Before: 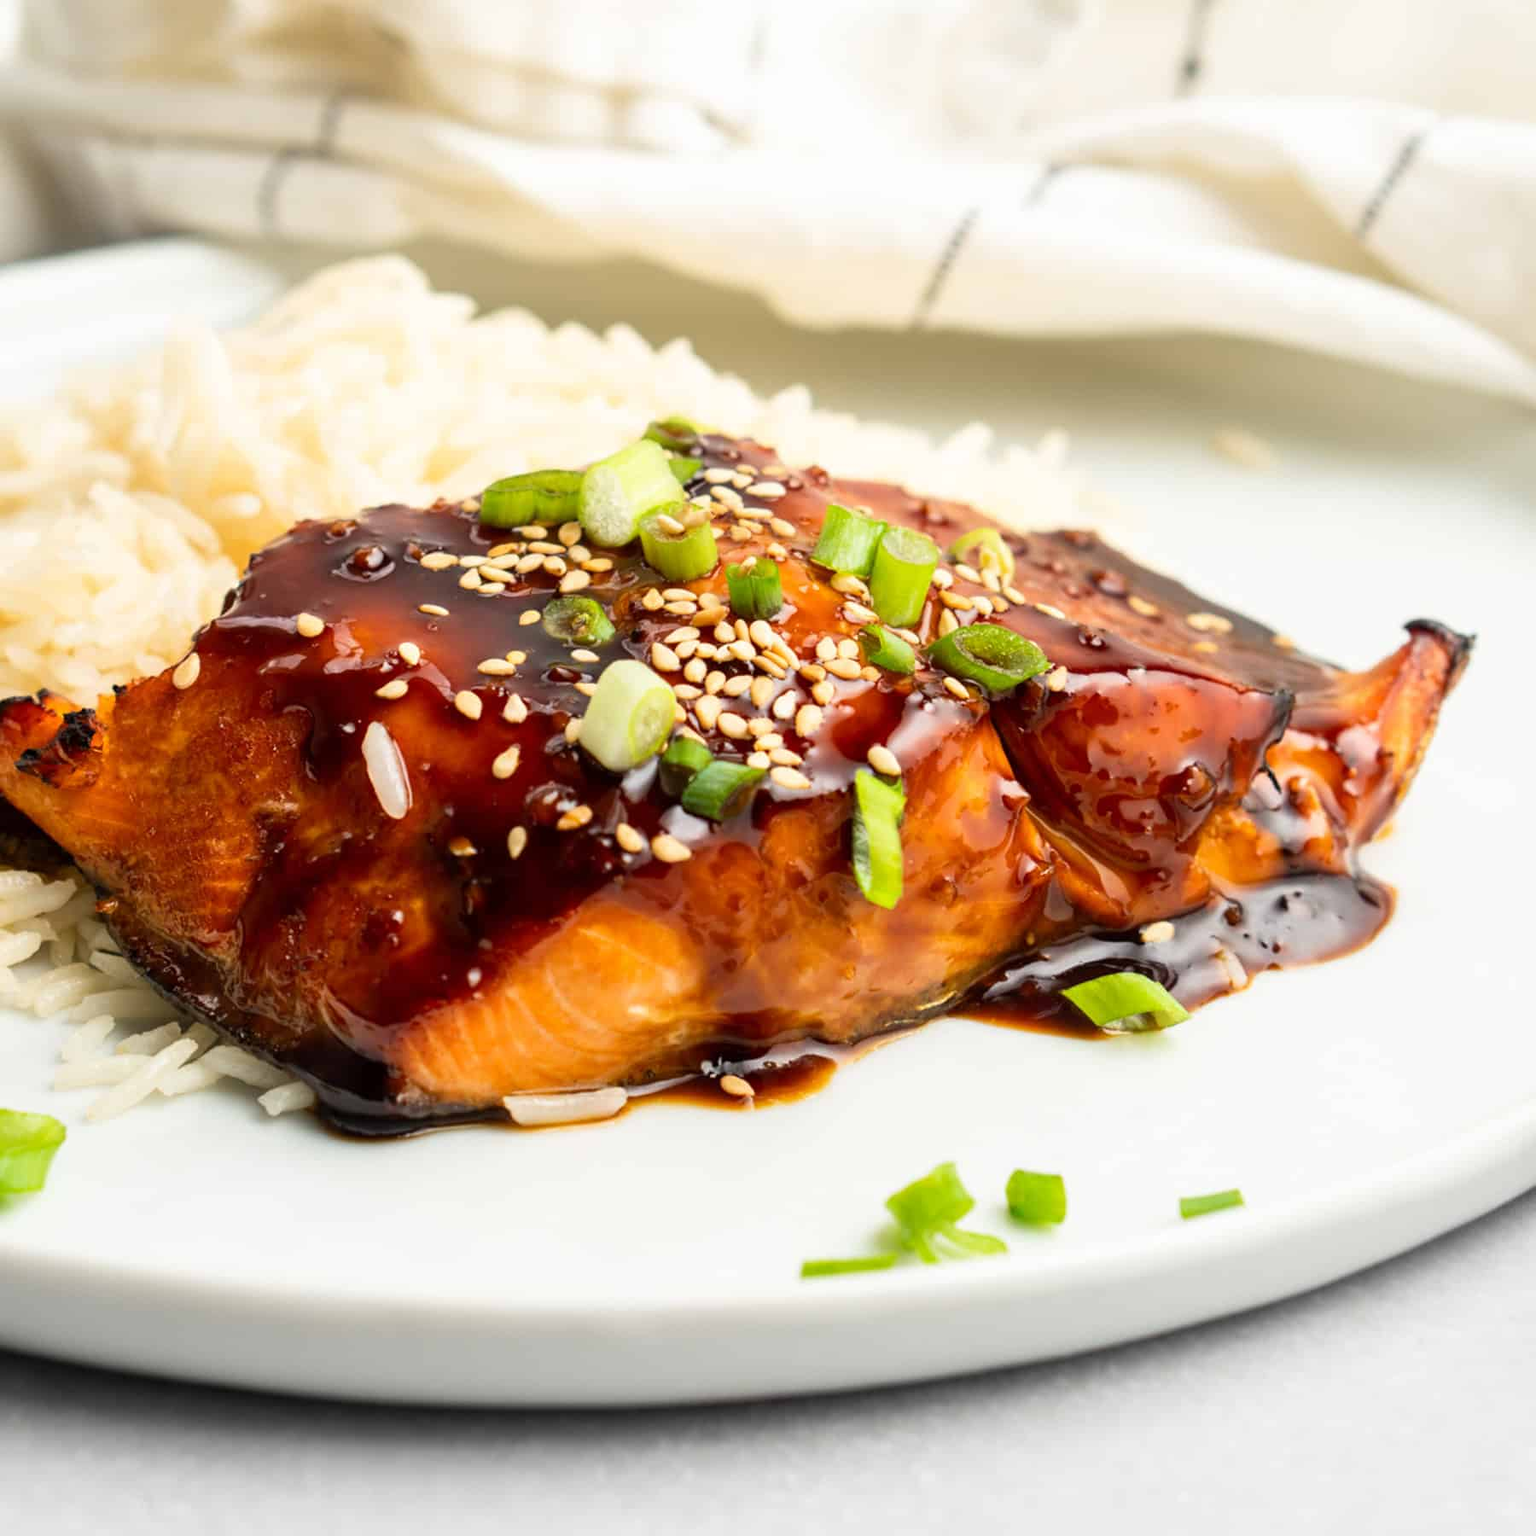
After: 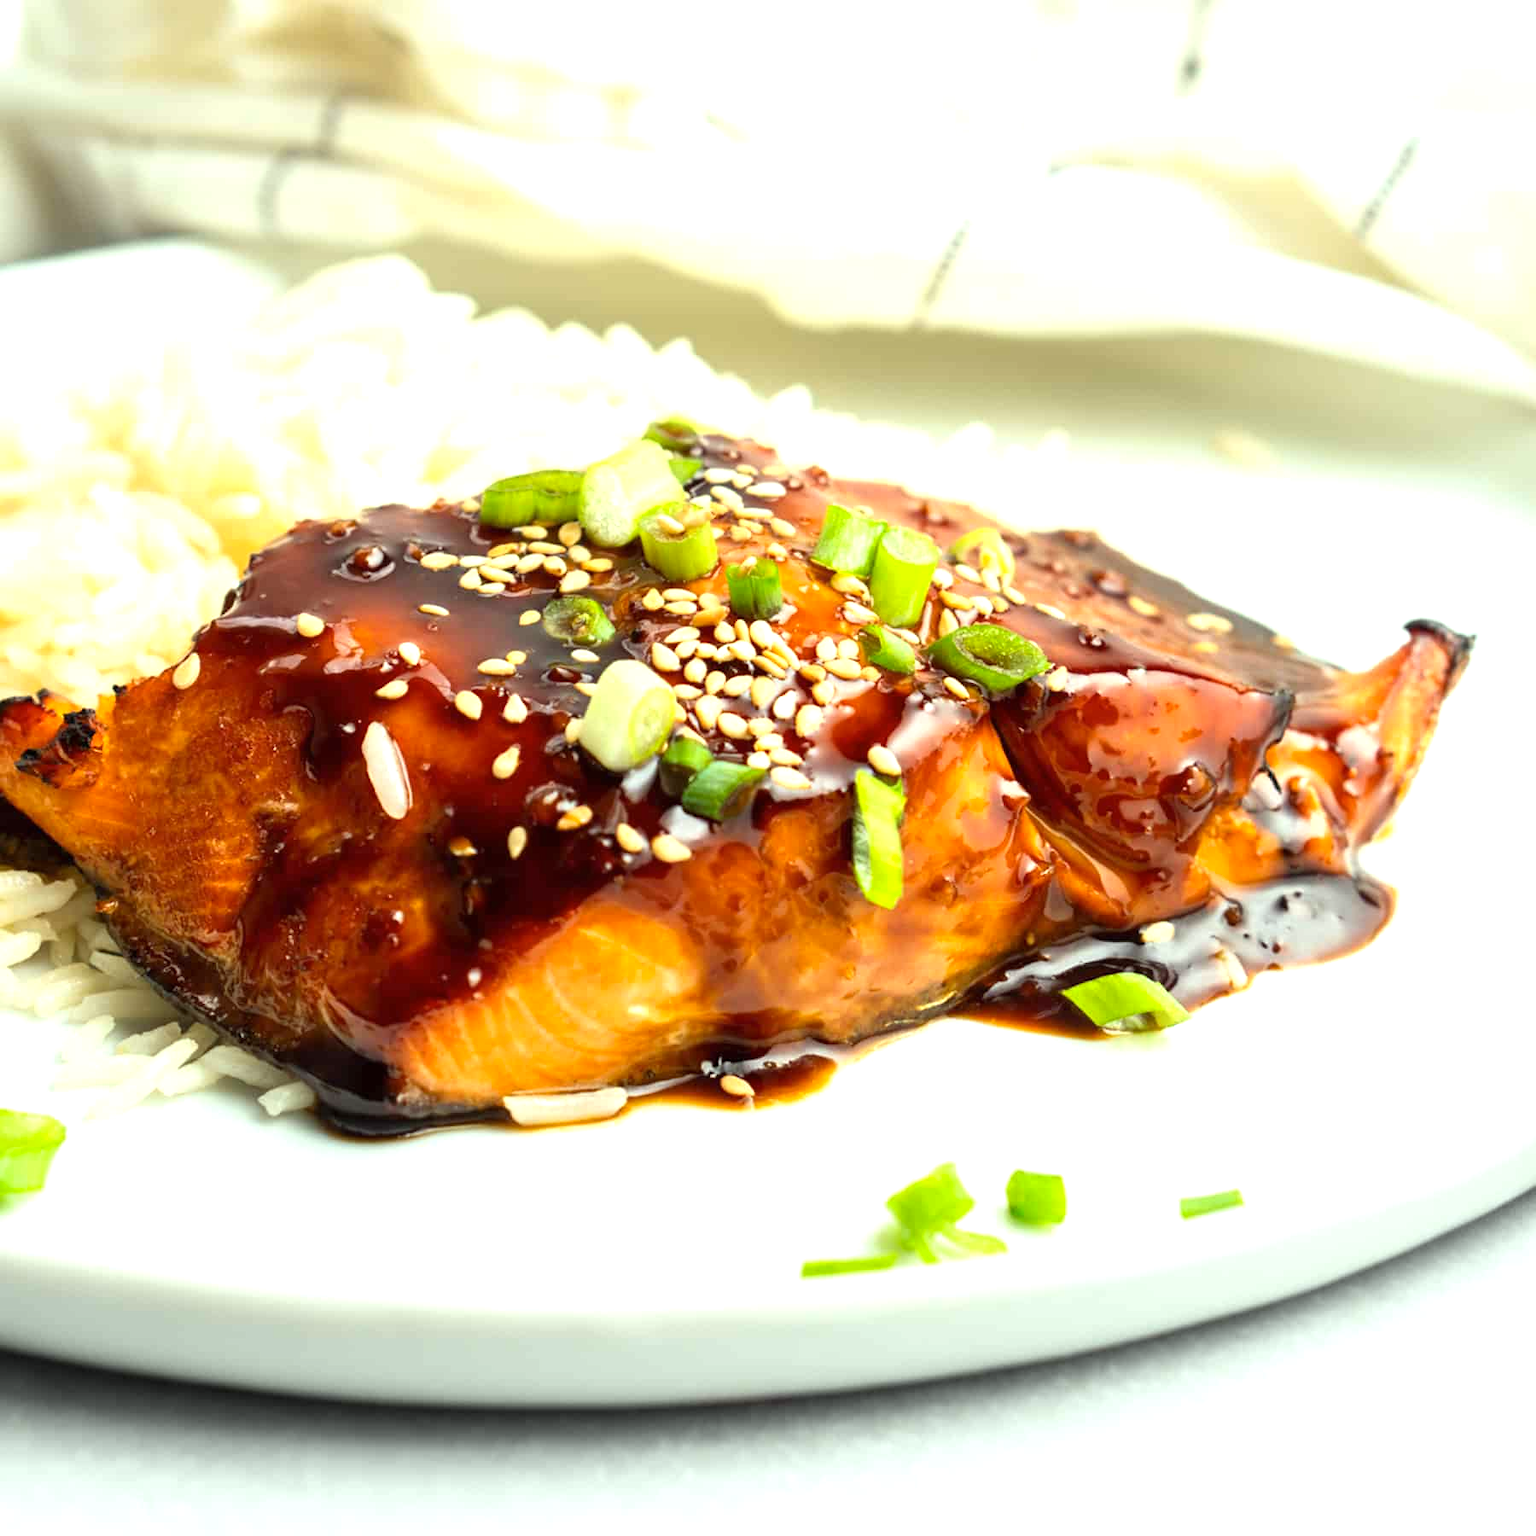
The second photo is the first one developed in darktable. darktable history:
exposure: black level correction 0, exposure 0.499 EV, compensate exposure bias true, compensate highlight preservation false
color correction: highlights a* -7.79, highlights b* 3.17
levels: levels [0, 0.492, 0.984]
